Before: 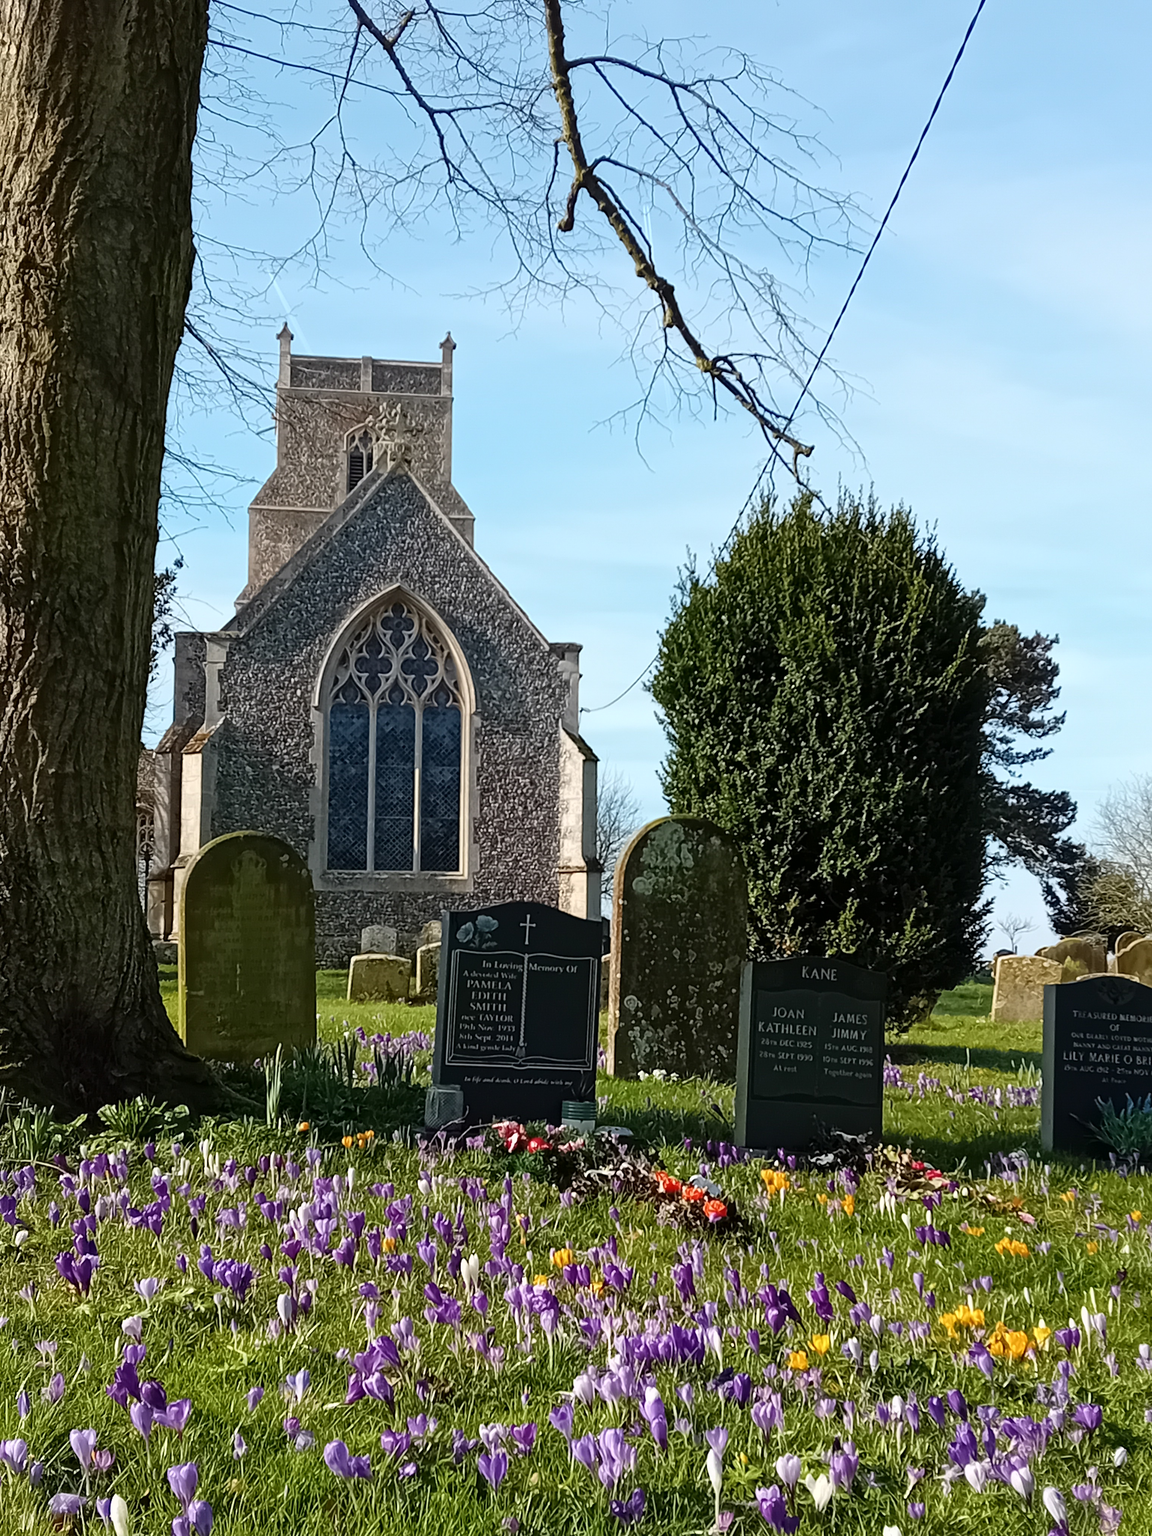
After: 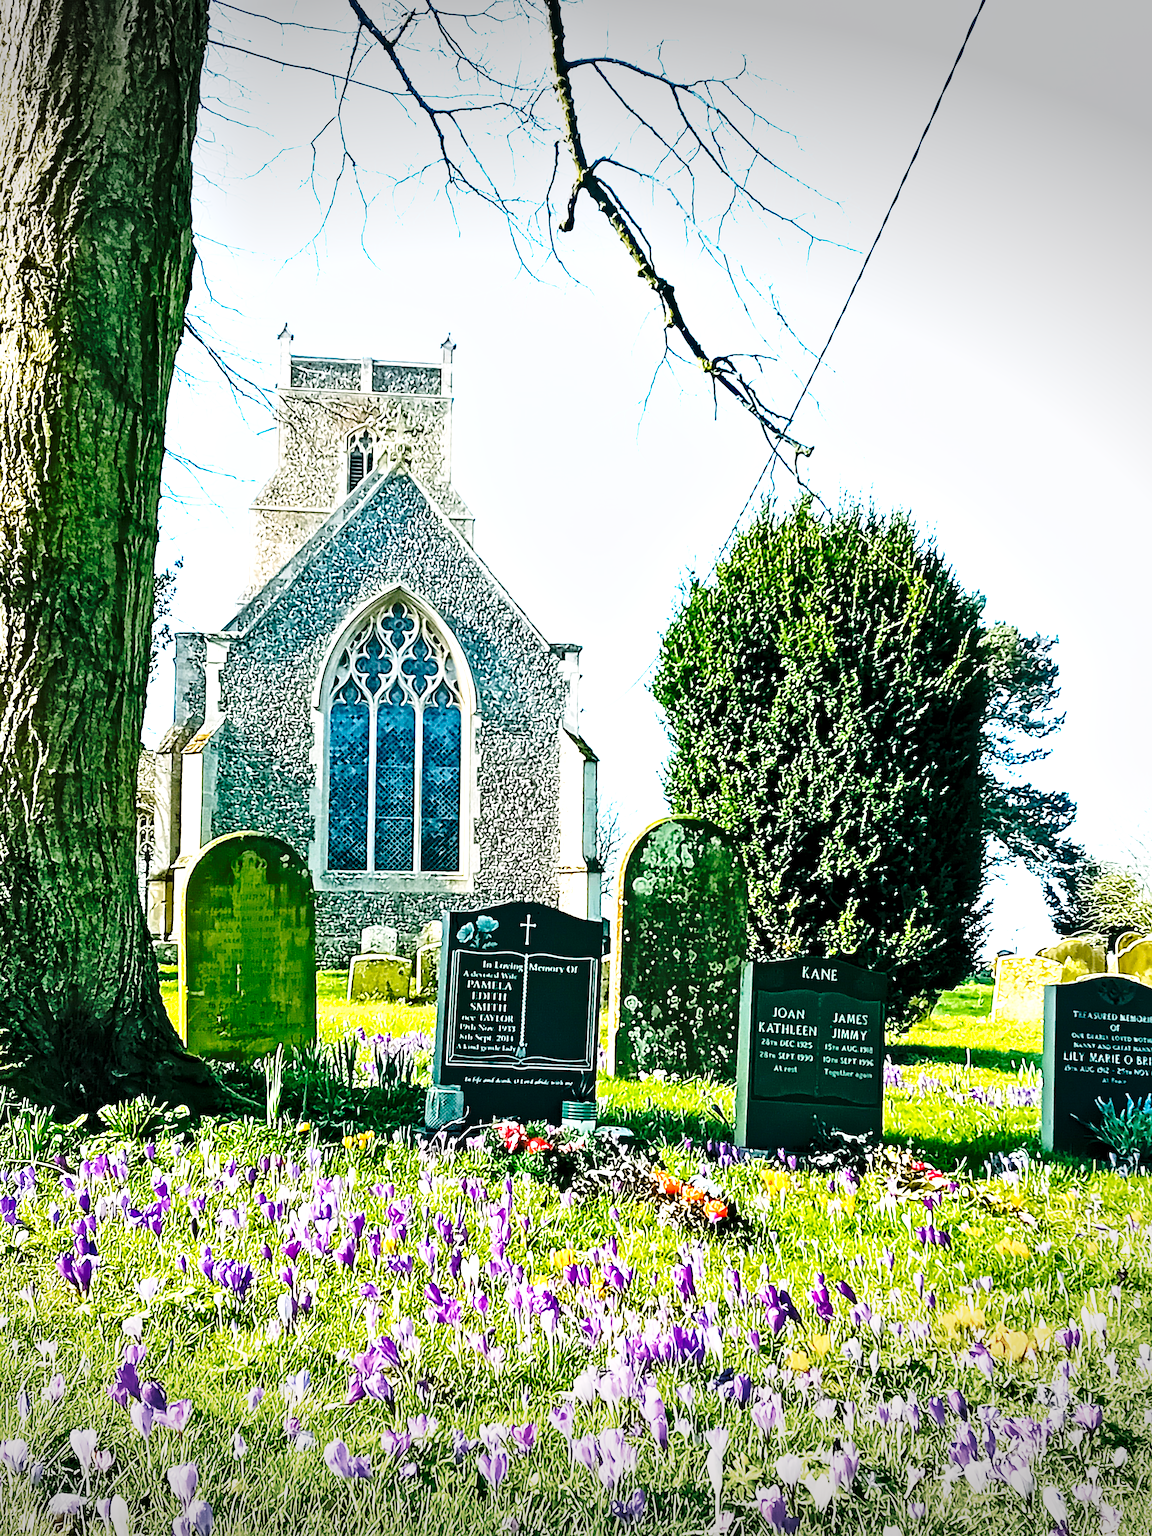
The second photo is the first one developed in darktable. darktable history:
base curve: curves: ch0 [(0, 0) (0.032, 0.037) (0.105, 0.228) (0.435, 0.76) (0.856, 0.983) (1, 1)], preserve colors none
shadows and highlights: low approximation 0.01, soften with gaussian
color balance rgb: power › chroma 2.124%, power › hue 164.99°, perceptual saturation grading › global saturation 31.247%, global vibrance 10.955%
sharpen: on, module defaults
exposure: black level correction 0, exposure 1.191 EV, compensate exposure bias true, compensate highlight preservation false
tone equalizer: -8 EV -0.752 EV, -7 EV -0.674 EV, -6 EV -0.622 EV, -5 EV -0.424 EV, -3 EV 0.368 EV, -2 EV 0.6 EV, -1 EV 0.675 EV, +0 EV 0.779 EV
vignetting: fall-off start 100.45%, center (-0.15, 0.012), width/height ratio 1.319
levels: levels [0.026, 0.507, 0.987]
